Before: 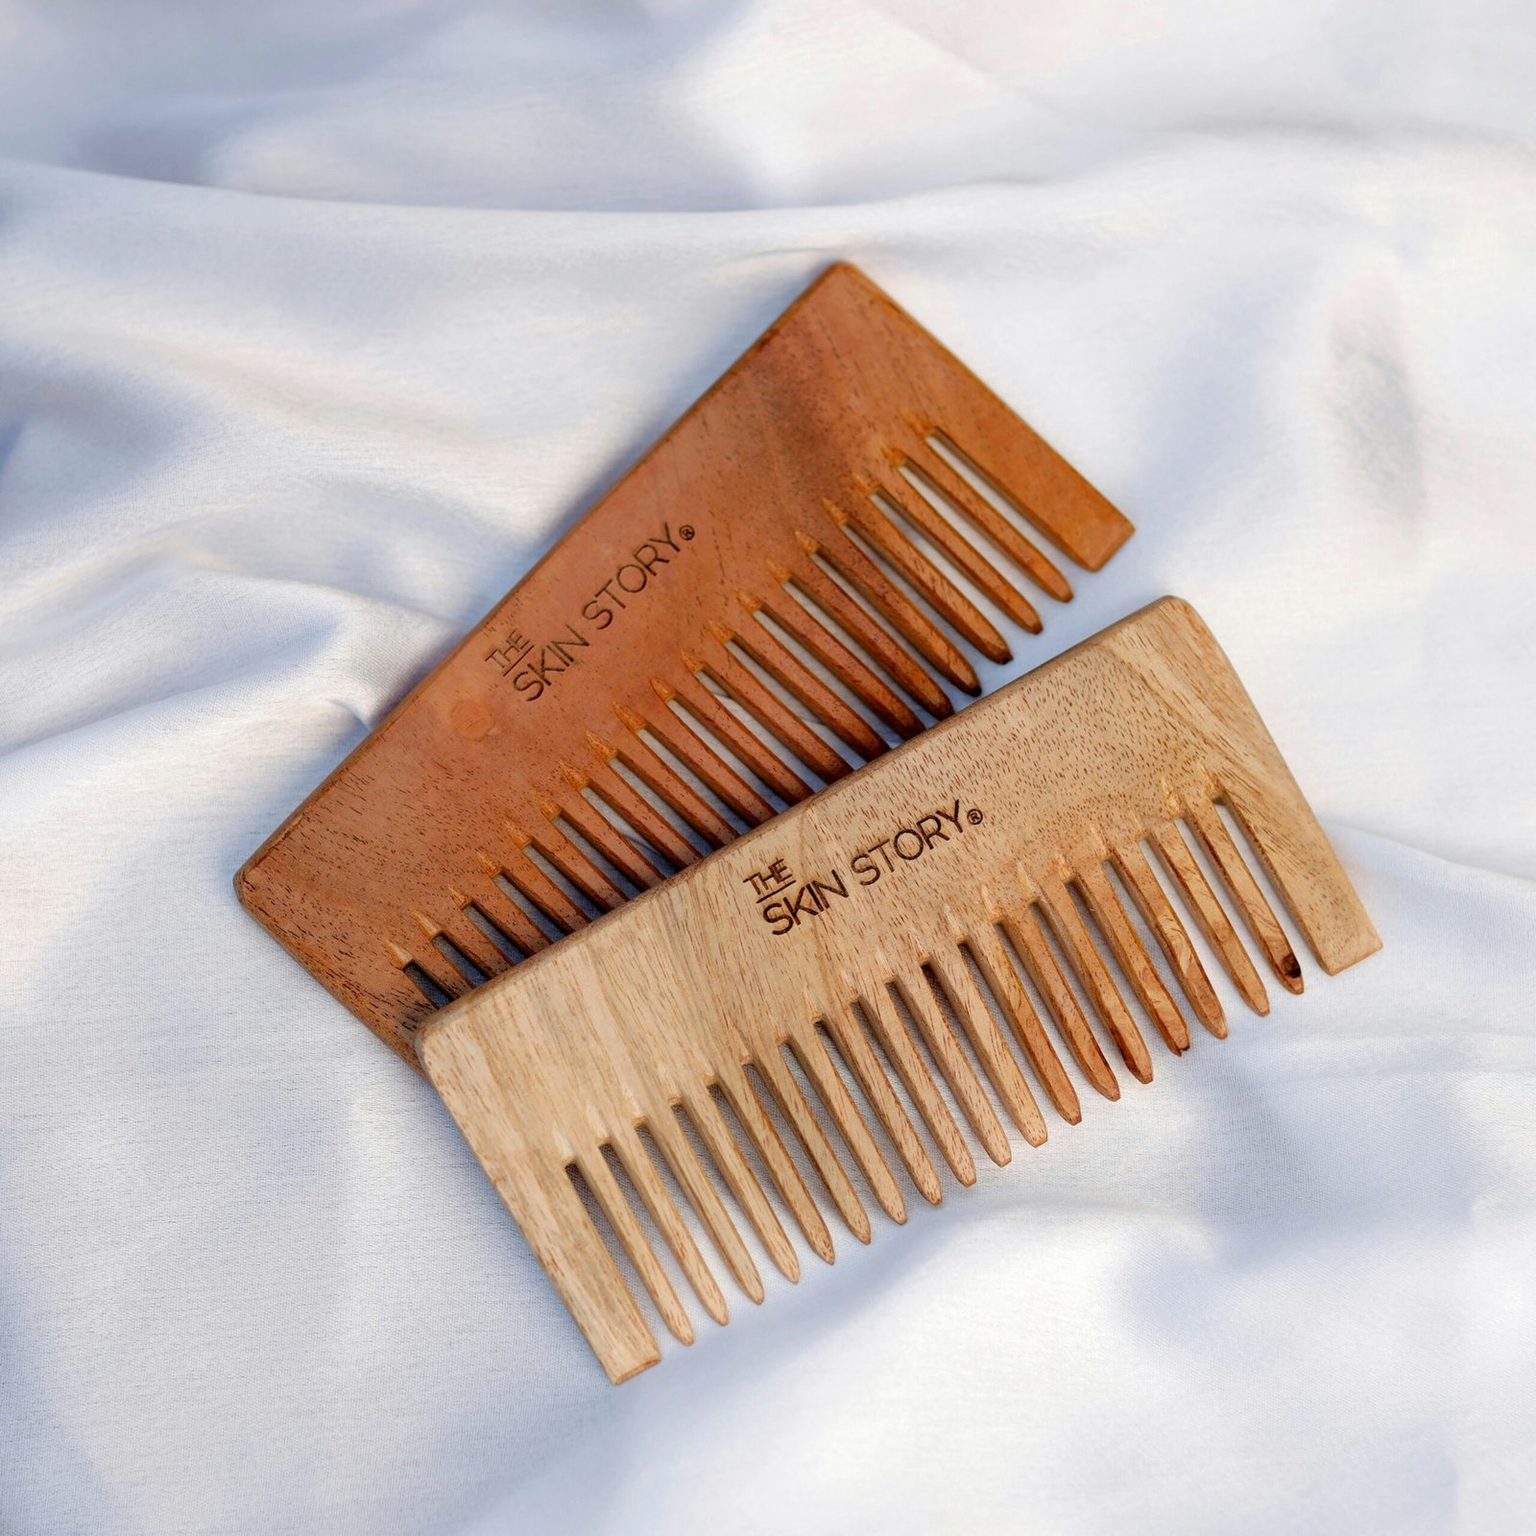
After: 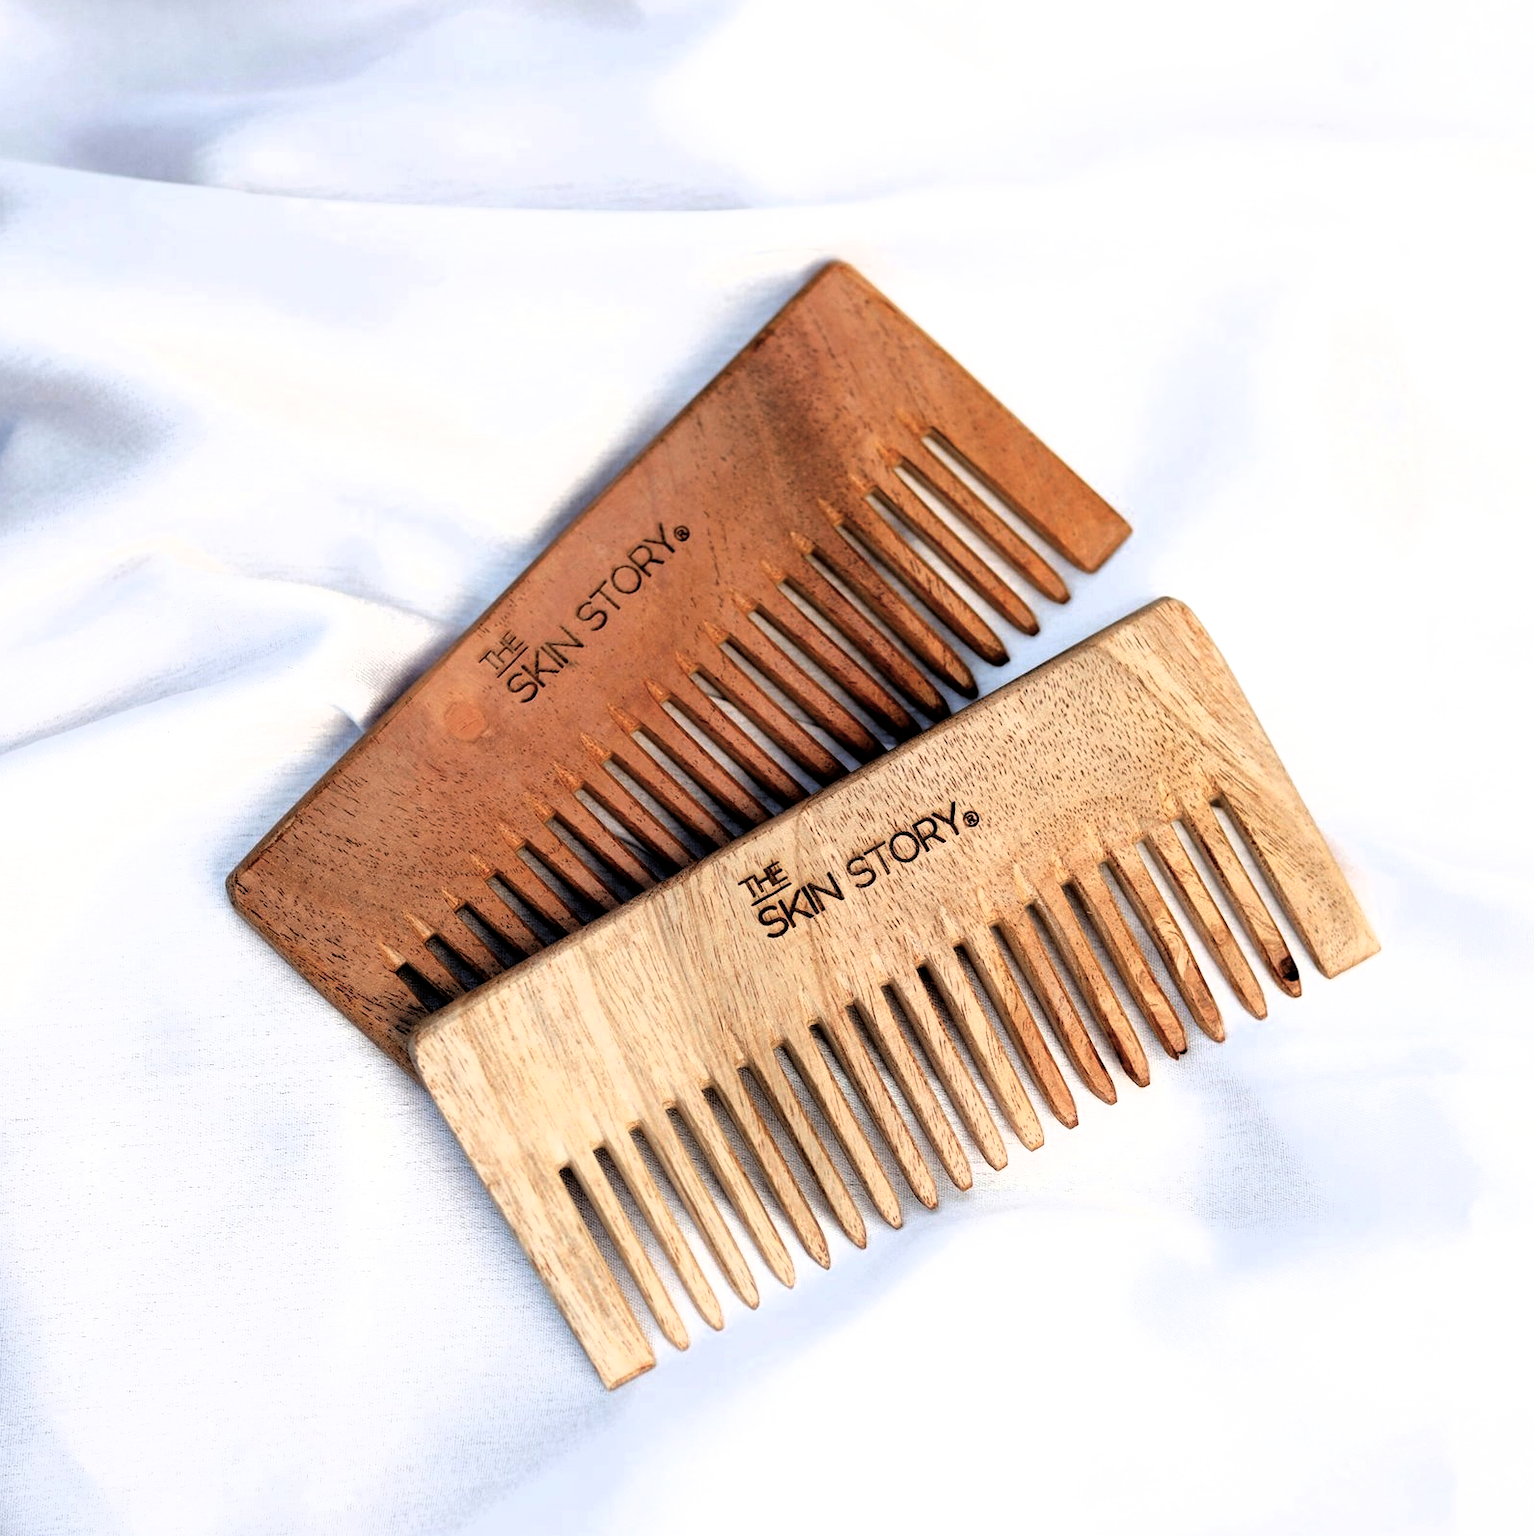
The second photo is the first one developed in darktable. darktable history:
filmic rgb: black relative exposure -8.2 EV, white relative exposure 2.2 EV, threshold 3 EV, hardness 7.11, latitude 85.74%, contrast 1.696, highlights saturation mix -4%, shadows ↔ highlights balance -2.69%, color science v5 (2021), contrast in shadows safe, contrast in highlights safe, enable highlight reconstruction true
crop and rotate: left 0.614%, top 0.179%, bottom 0.309%
